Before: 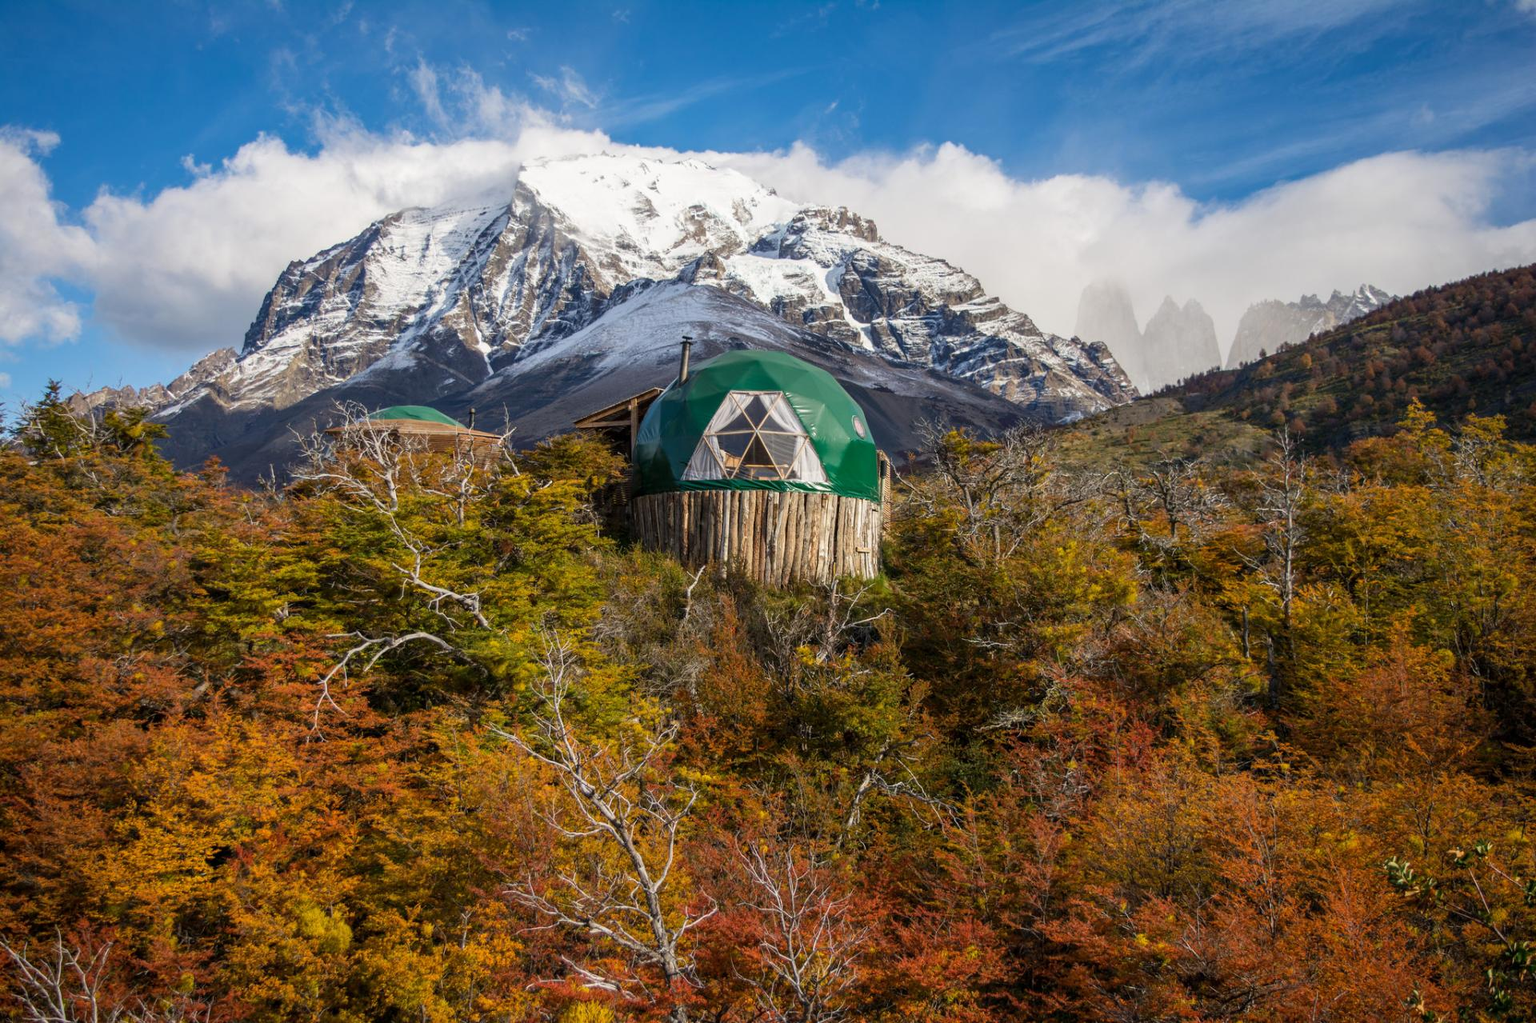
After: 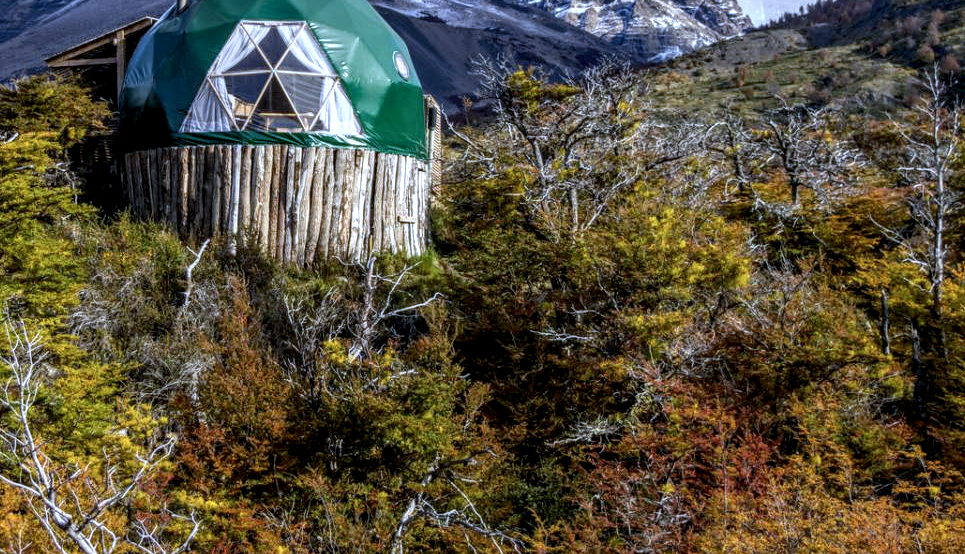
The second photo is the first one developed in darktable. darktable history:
white balance: red 0.871, blue 1.249
exposure: compensate highlight preservation false
crop: left 35.03%, top 36.625%, right 14.663%, bottom 20.057%
local contrast: highlights 79%, shadows 56%, detail 175%, midtone range 0.428
